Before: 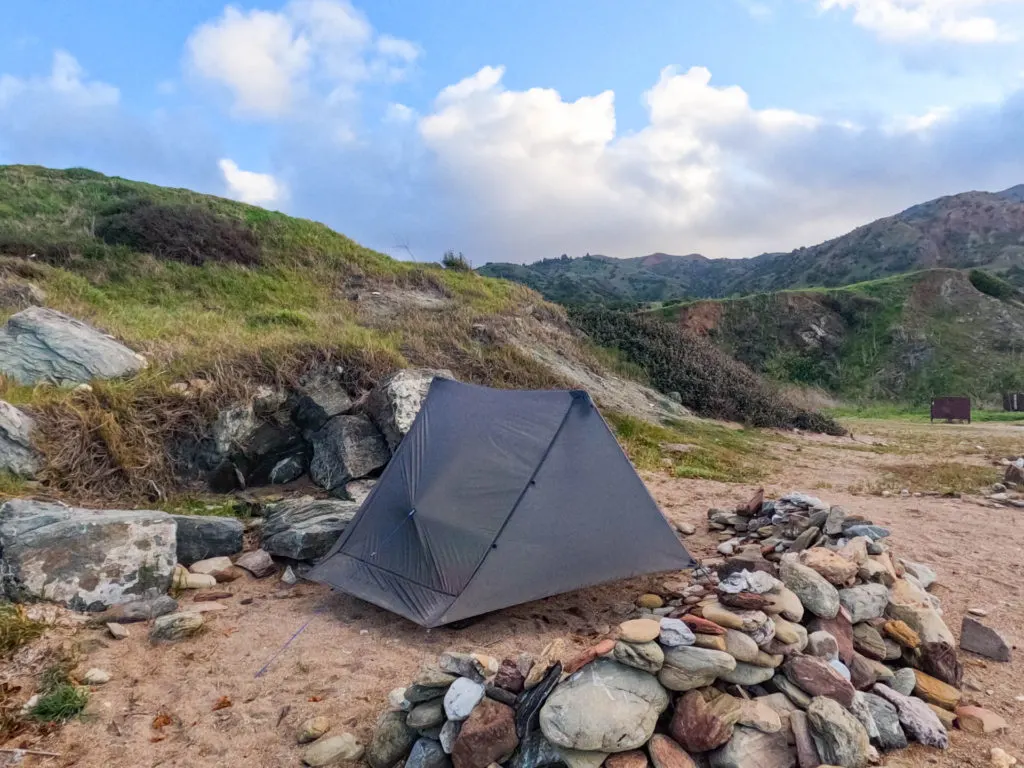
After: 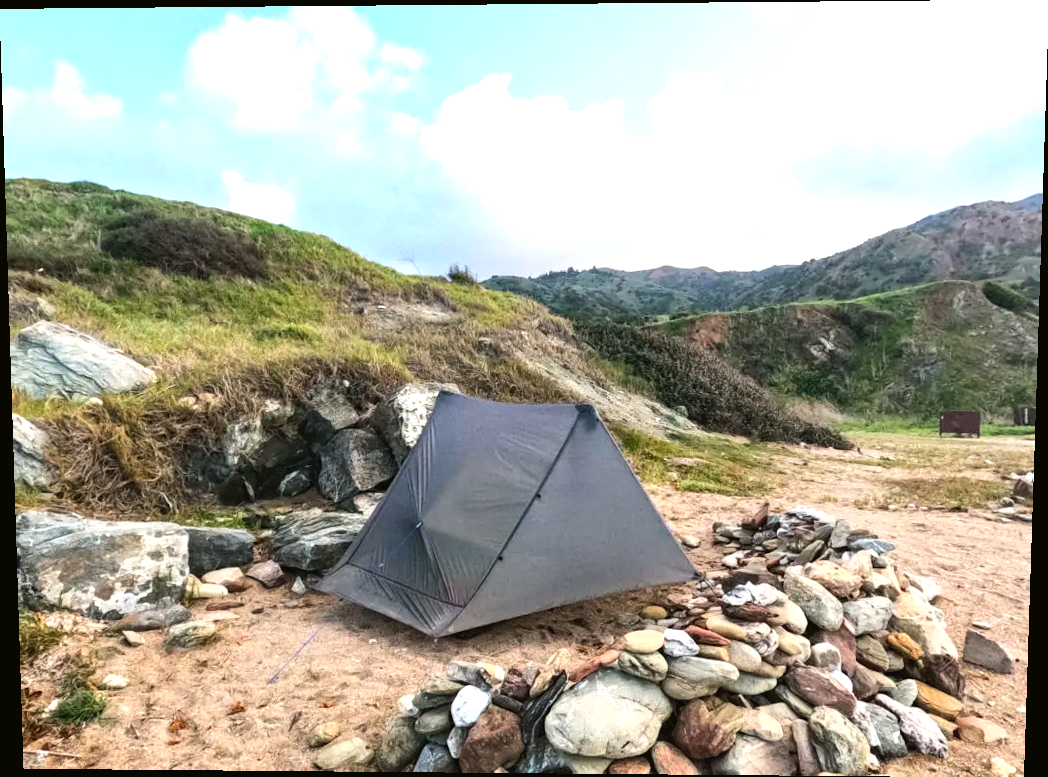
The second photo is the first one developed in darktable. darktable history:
exposure: black level correction 0.001, exposure 0.5 EV, compensate exposure bias true, compensate highlight preservation false
rotate and perspective: lens shift (vertical) 0.048, lens shift (horizontal) -0.024, automatic cropping off
color balance: mode lift, gamma, gain (sRGB), lift [1.04, 1, 1, 0.97], gamma [1.01, 1, 1, 0.97], gain [0.96, 1, 1, 0.97]
tone equalizer: -8 EV -0.75 EV, -7 EV -0.7 EV, -6 EV -0.6 EV, -5 EV -0.4 EV, -3 EV 0.4 EV, -2 EV 0.6 EV, -1 EV 0.7 EV, +0 EV 0.75 EV, edges refinement/feathering 500, mask exposure compensation -1.57 EV, preserve details no
